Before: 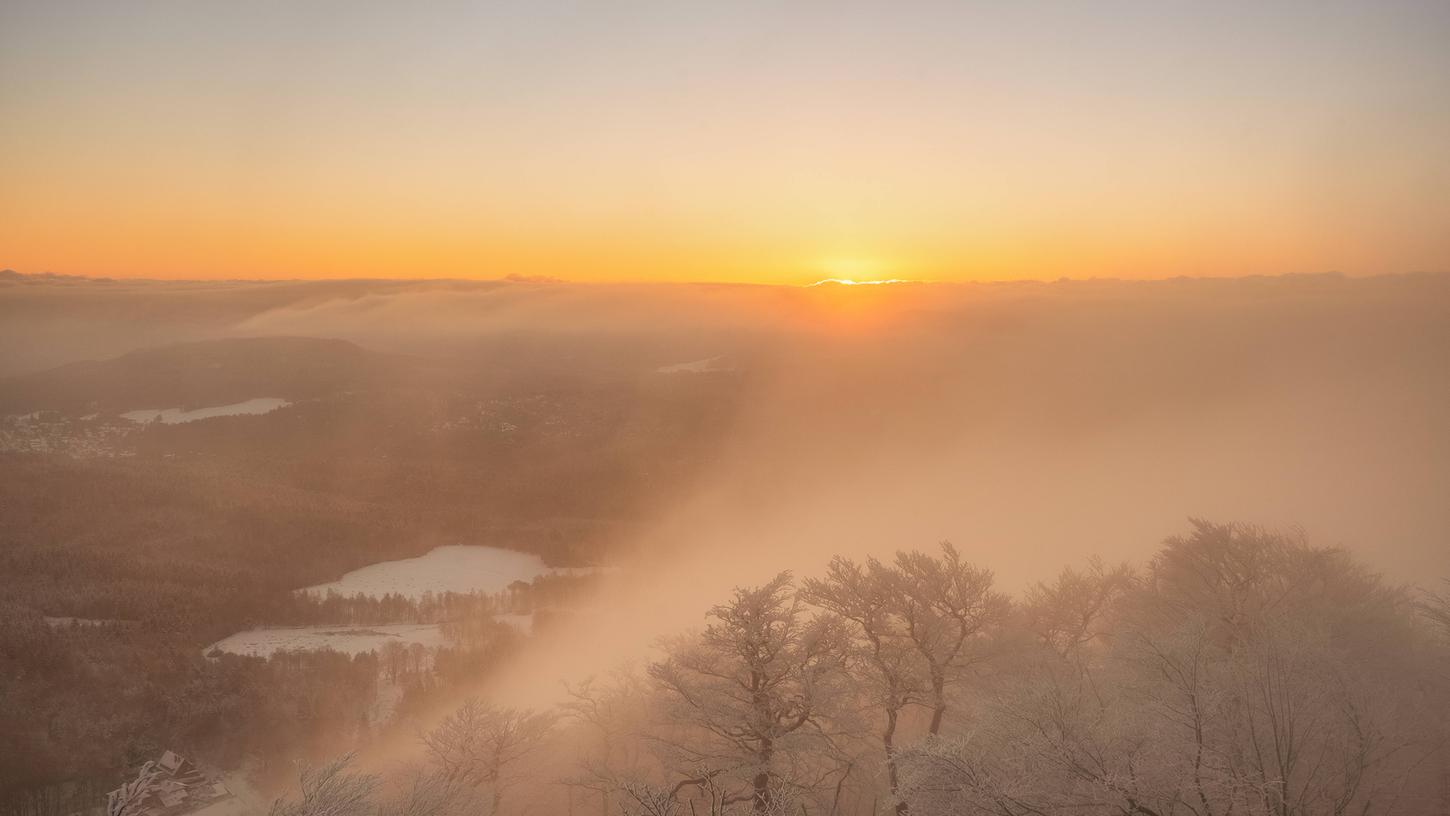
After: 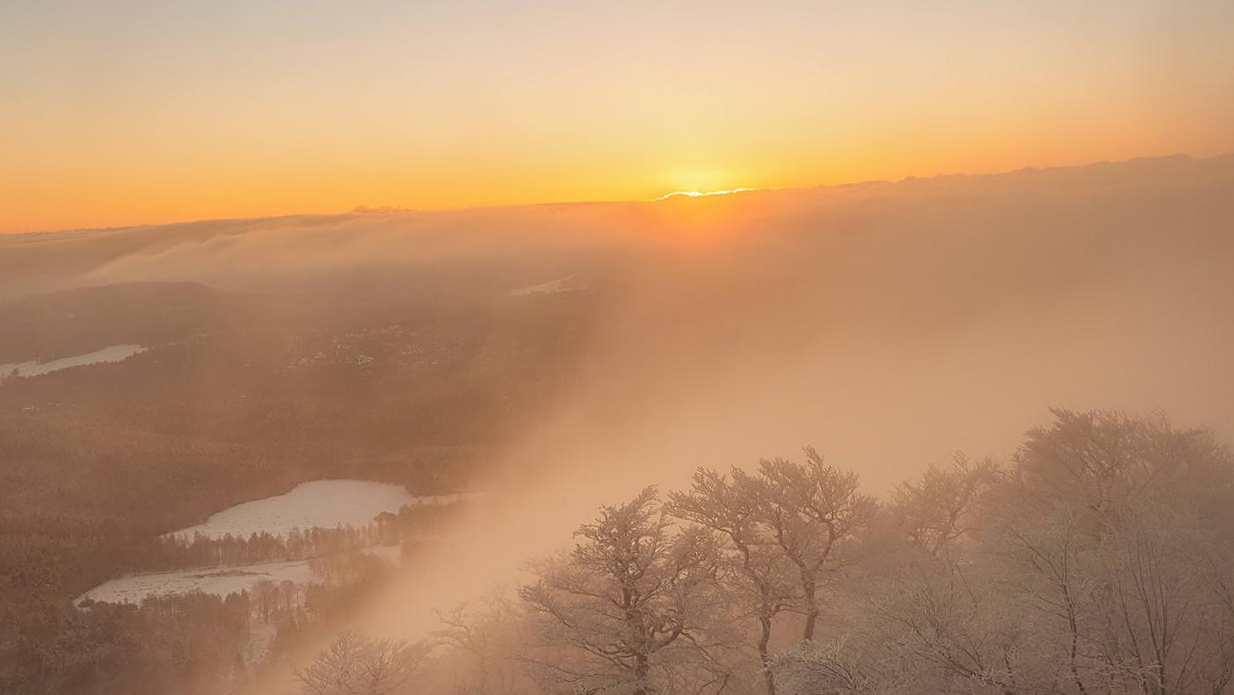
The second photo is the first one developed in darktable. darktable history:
crop and rotate: angle 3.51°, left 5.8%, top 5.707%
shadows and highlights: radius 334.97, shadows 63.74, highlights 5.51, compress 87.6%, soften with gaussian
exposure: compensate exposure bias true, compensate highlight preservation false
sharpen: on, module defaults
